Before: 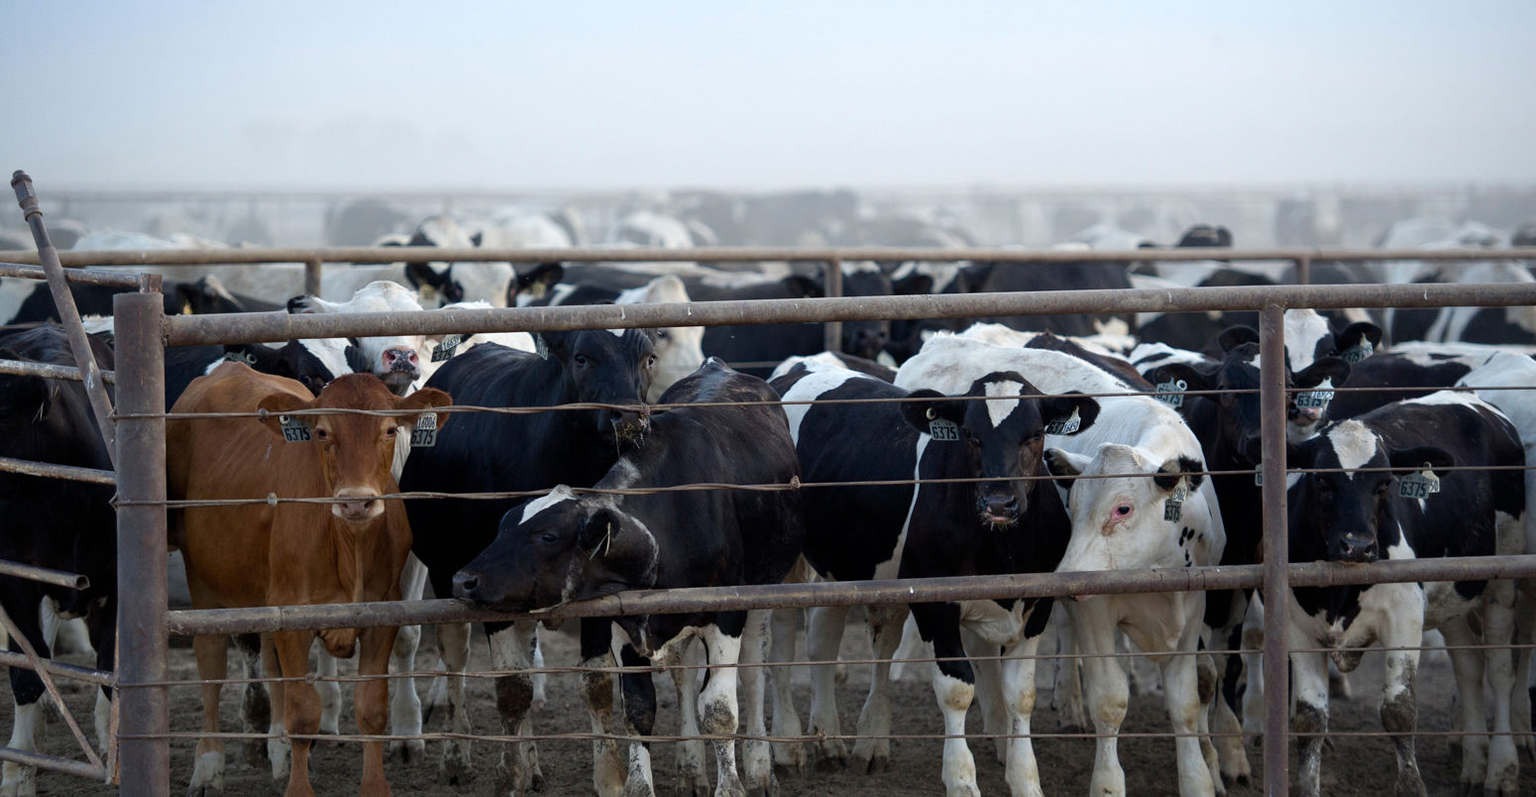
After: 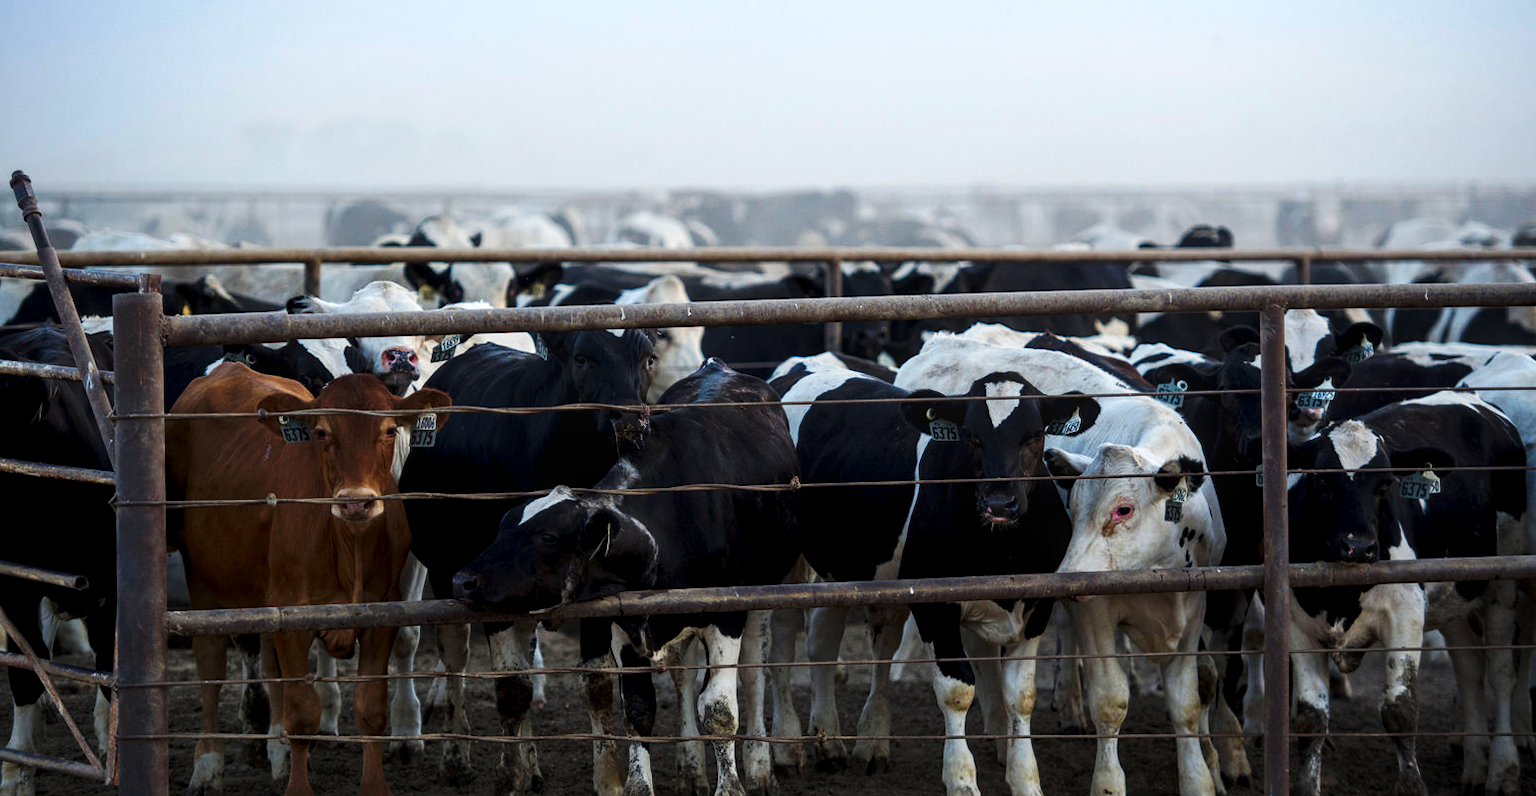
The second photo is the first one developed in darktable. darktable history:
tone curve: curves: ch0 [(0, 0) (0.003, 0) (0.011, 0) (0.025, 0) (0.044, 0.006) (0.069, 0.024) (0.1, 0.038) (0.136, 0.052) (0.177, 0.08) (0.224, 0.112) (0.277, 0.145) (0.335, 0.206) (0.399, 0.284) (0.468, 0.372) (0.543, 0.477) (0.623, 0.593) (0.709, 0.717) (0.801, 0.815) (0.898, 0.92) (1, 1)], preserve colors none
exposure: compensate exposure bias true, compensate highlight preservation false
local contrast: on, module defaults
crop and rotate: left 0.126%
contrast brightness saturation: contrast 0.04, saturation 0.16
